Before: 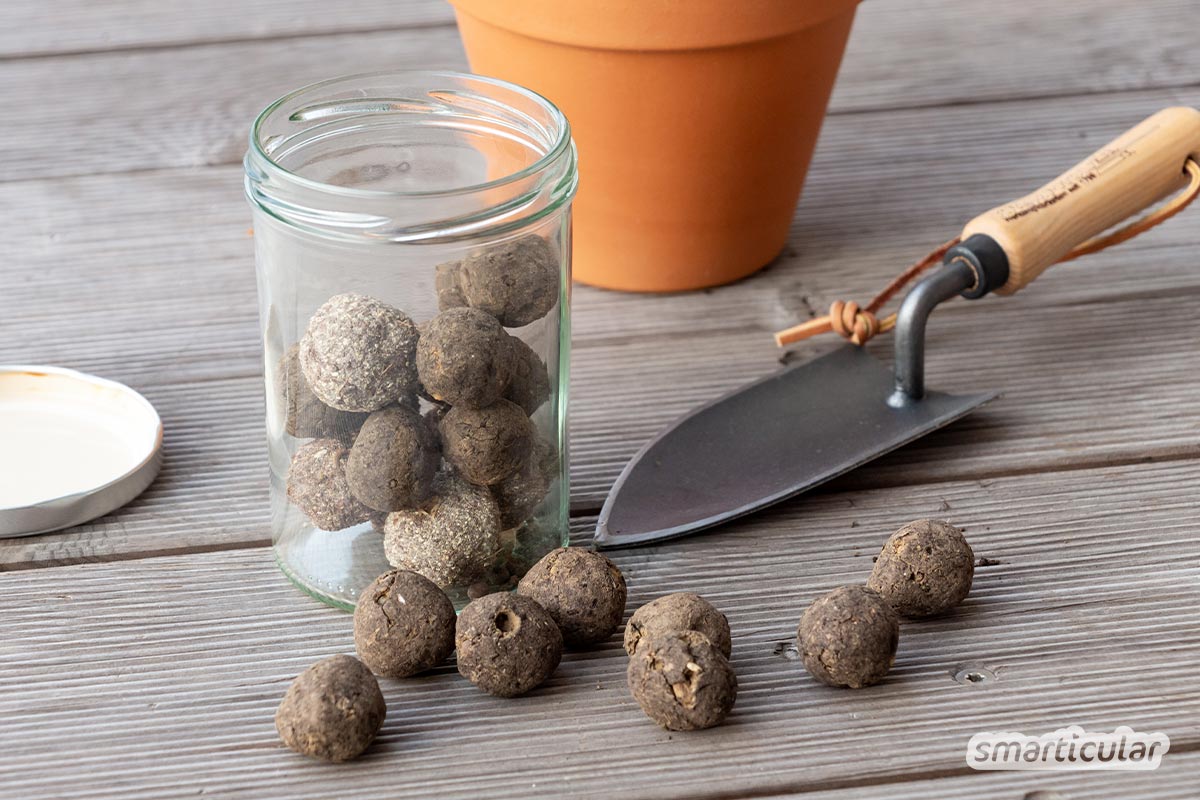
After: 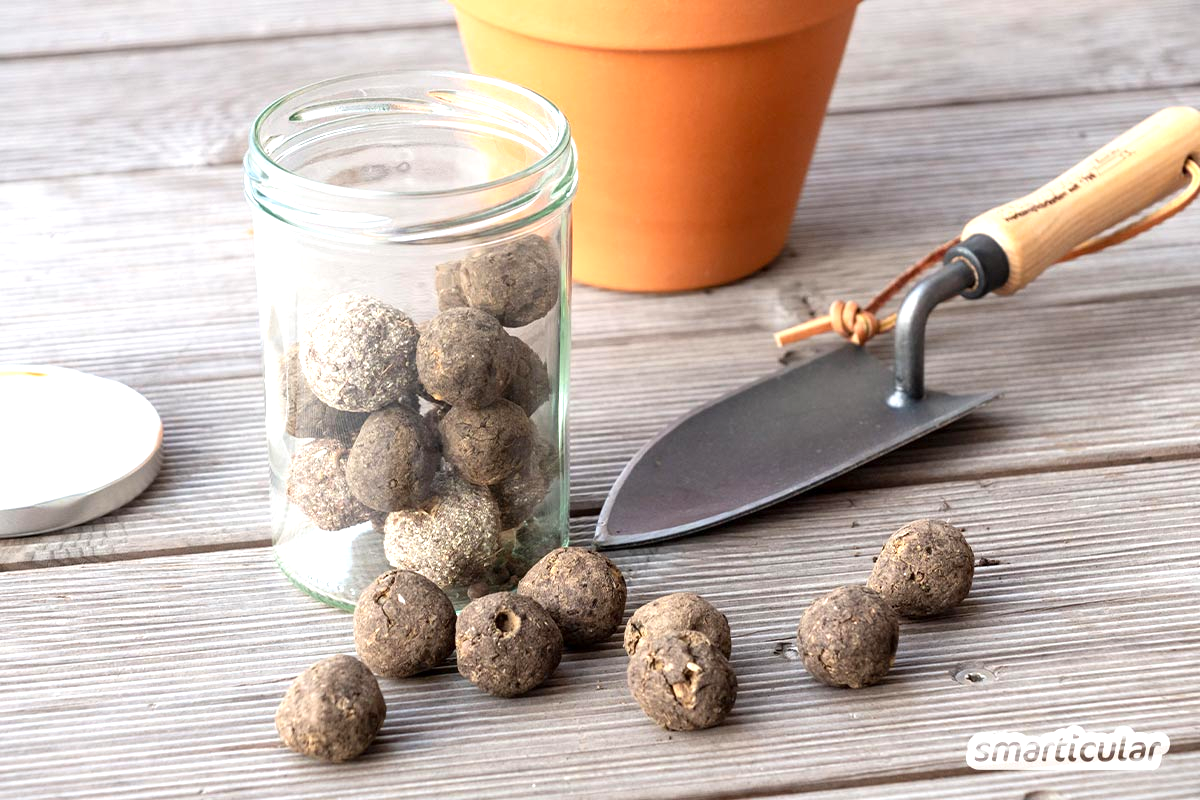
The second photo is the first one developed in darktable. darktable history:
exposure: exposure 0.77 EV, compensate highlight preservation false
vignetting: fall-off start 97.28%, fall-off radius 79%, brightness -0.462, saturation -0.3, width/height ratio 1.114, dithering 8-bit output, unbound false
